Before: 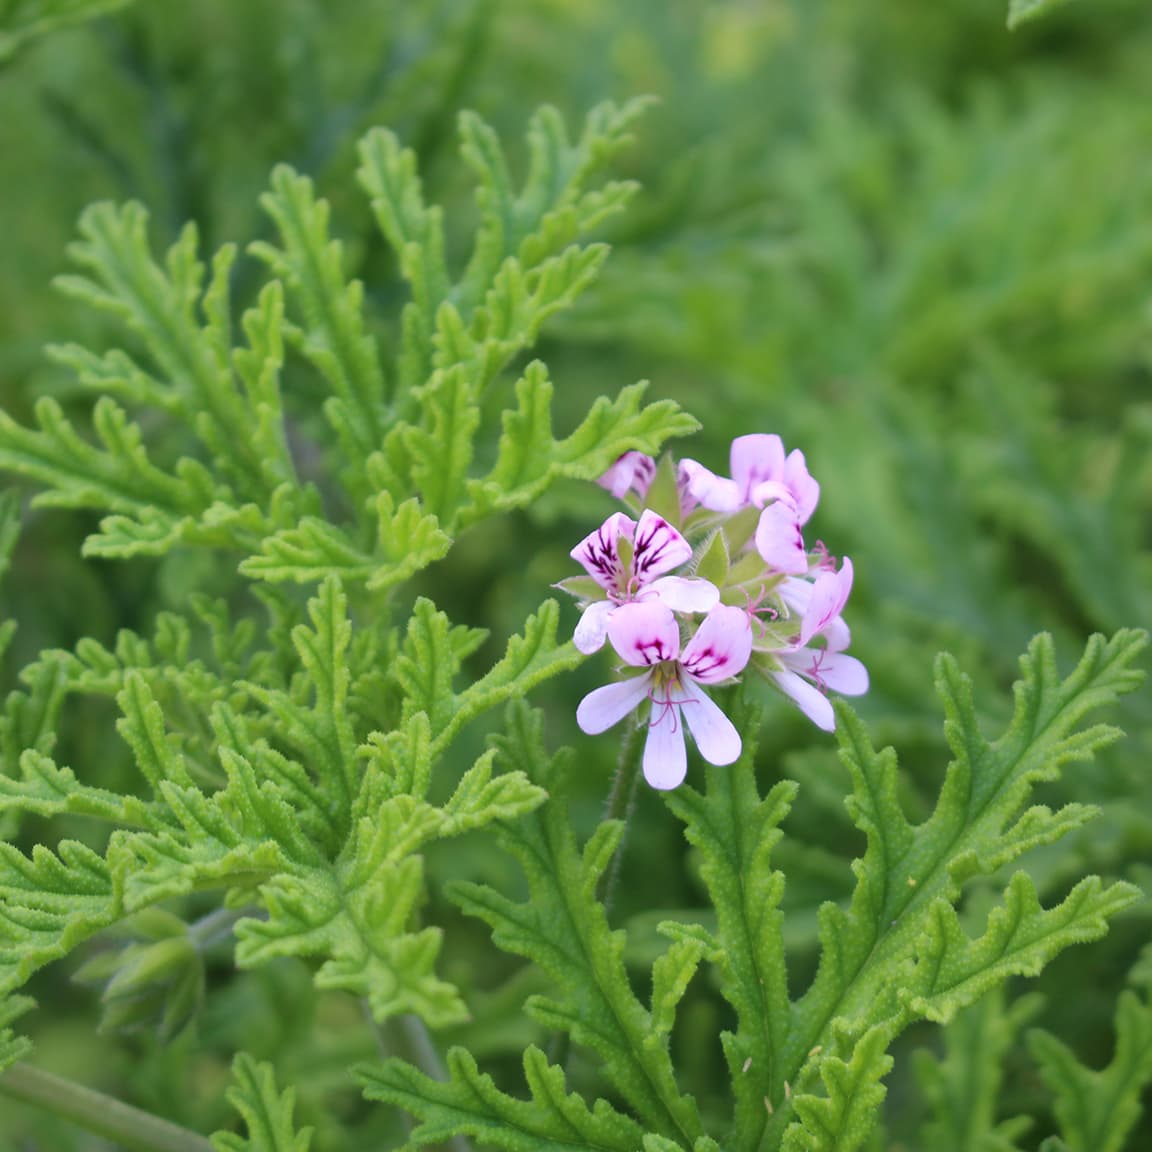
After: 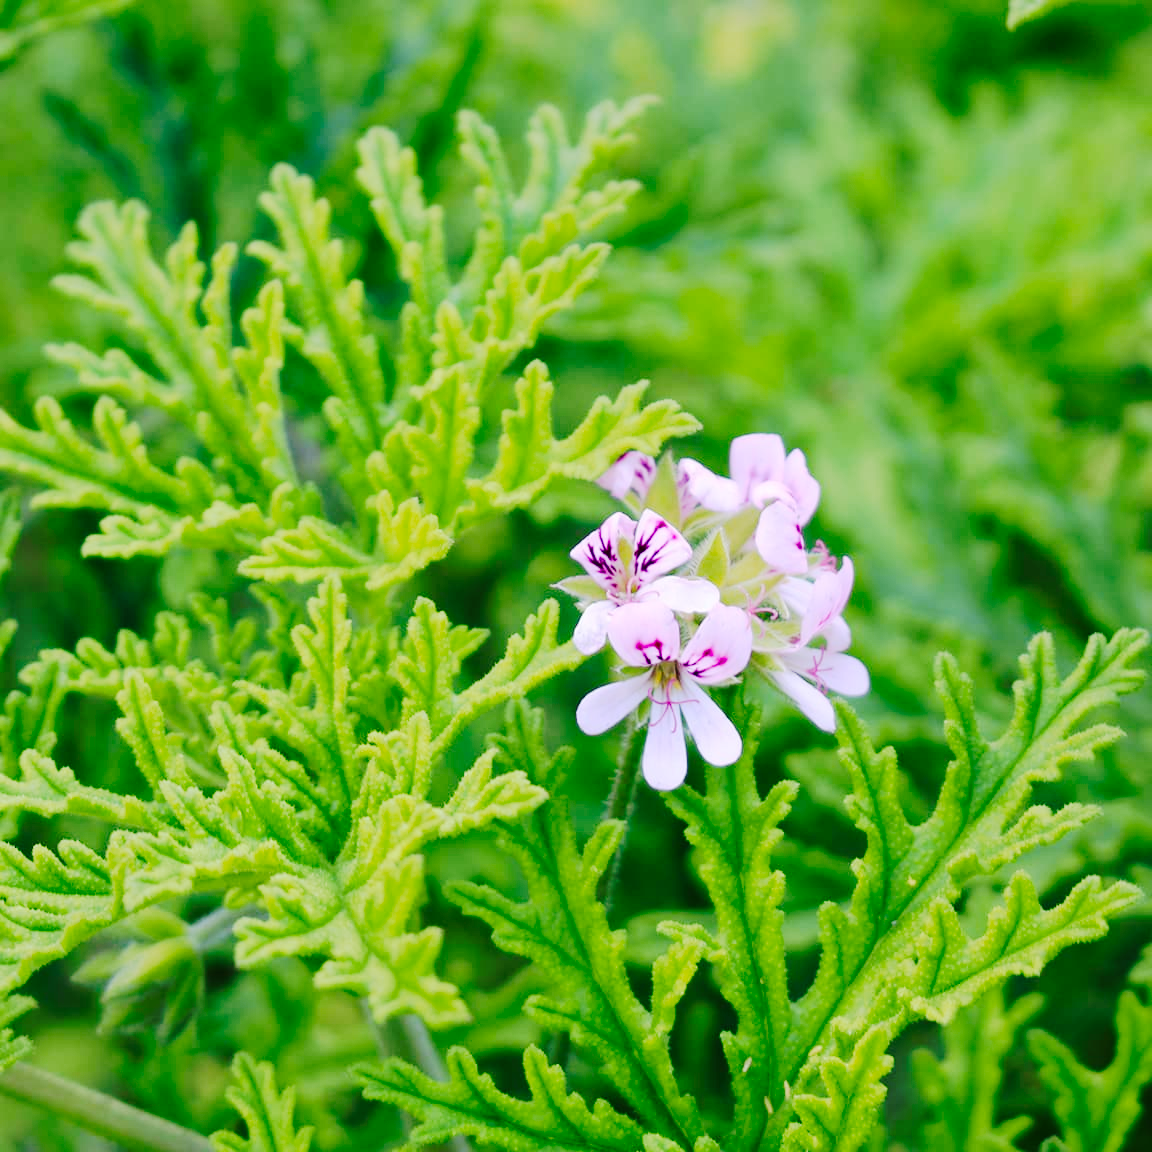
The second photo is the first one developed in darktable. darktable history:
color balance: mode lift, gamma, gain (sRGB), lift [1, 1, 1.022, 1.026]
exposure: black level correction 0.005, exposure 0.014 EV, compensate highlight preservation false
tone curve: curves: ch0 [(0, 0) (0.003, 0.017) (0.011, 0.017) (0.025, 0.017) (0.044, 0.019) (0.069, 0.03) (0.1, 0.046) (0.136, 0.066) (0.177, 0.104) (0.224, 0.151) (0.277, 0.231) (0.335, 0.321) (0.399, 0.454) (0.468, 0.567) (0.543, 0.674) (0.623, 0.763) (0.709, 0.82) (0.801, 0.872) (0.898, 0.934) (1, 1)], preserve colors none
